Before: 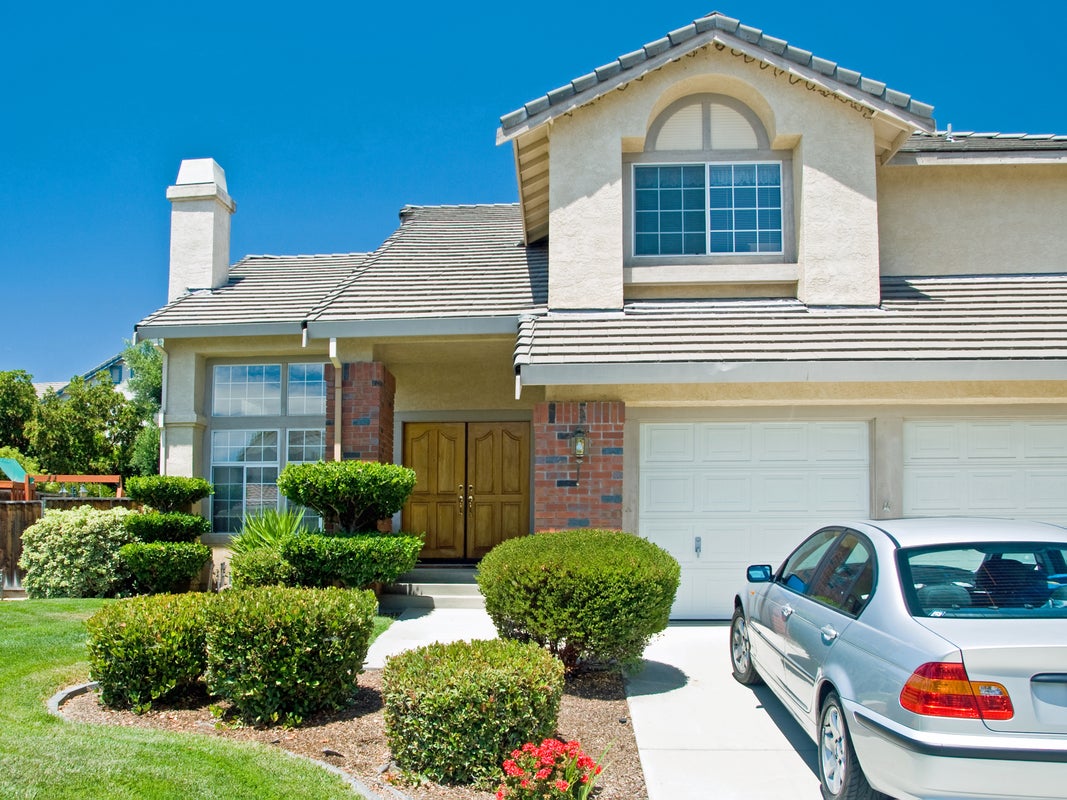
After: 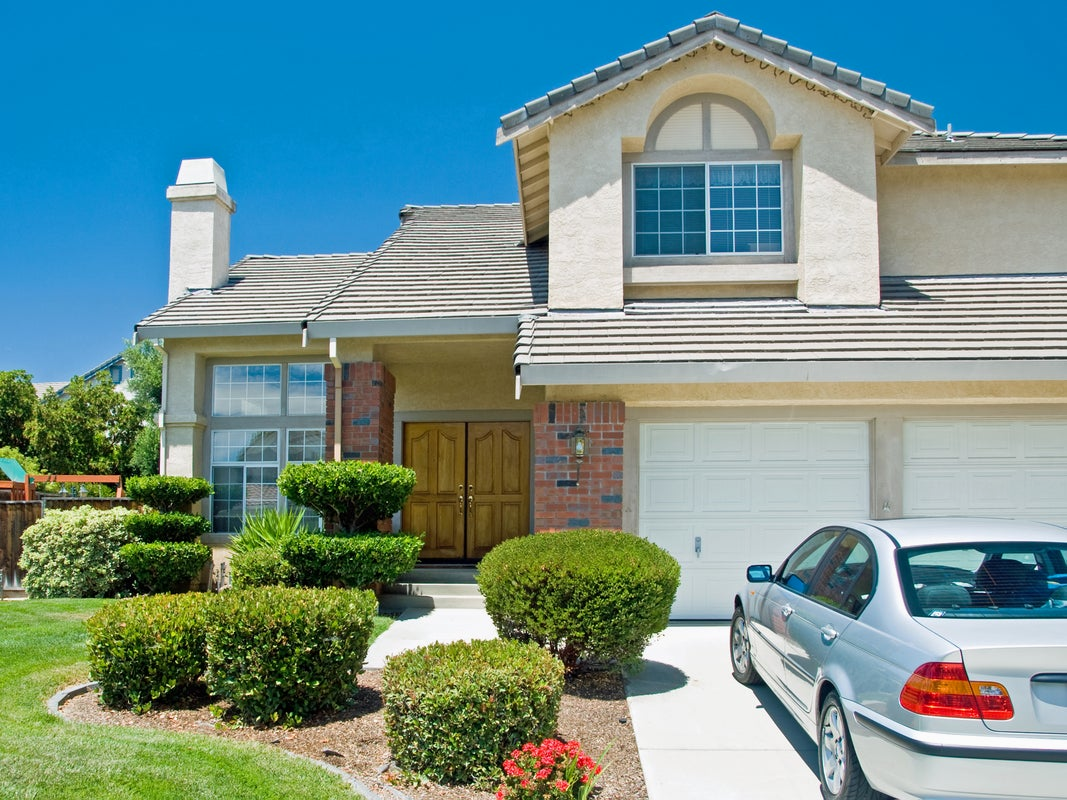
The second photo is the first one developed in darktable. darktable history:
exposure: exposure -0.04 EV, compensate highlight preservation false
shadows and highlights: shadows 4.1, highlights -17.6, soften with gaussian
